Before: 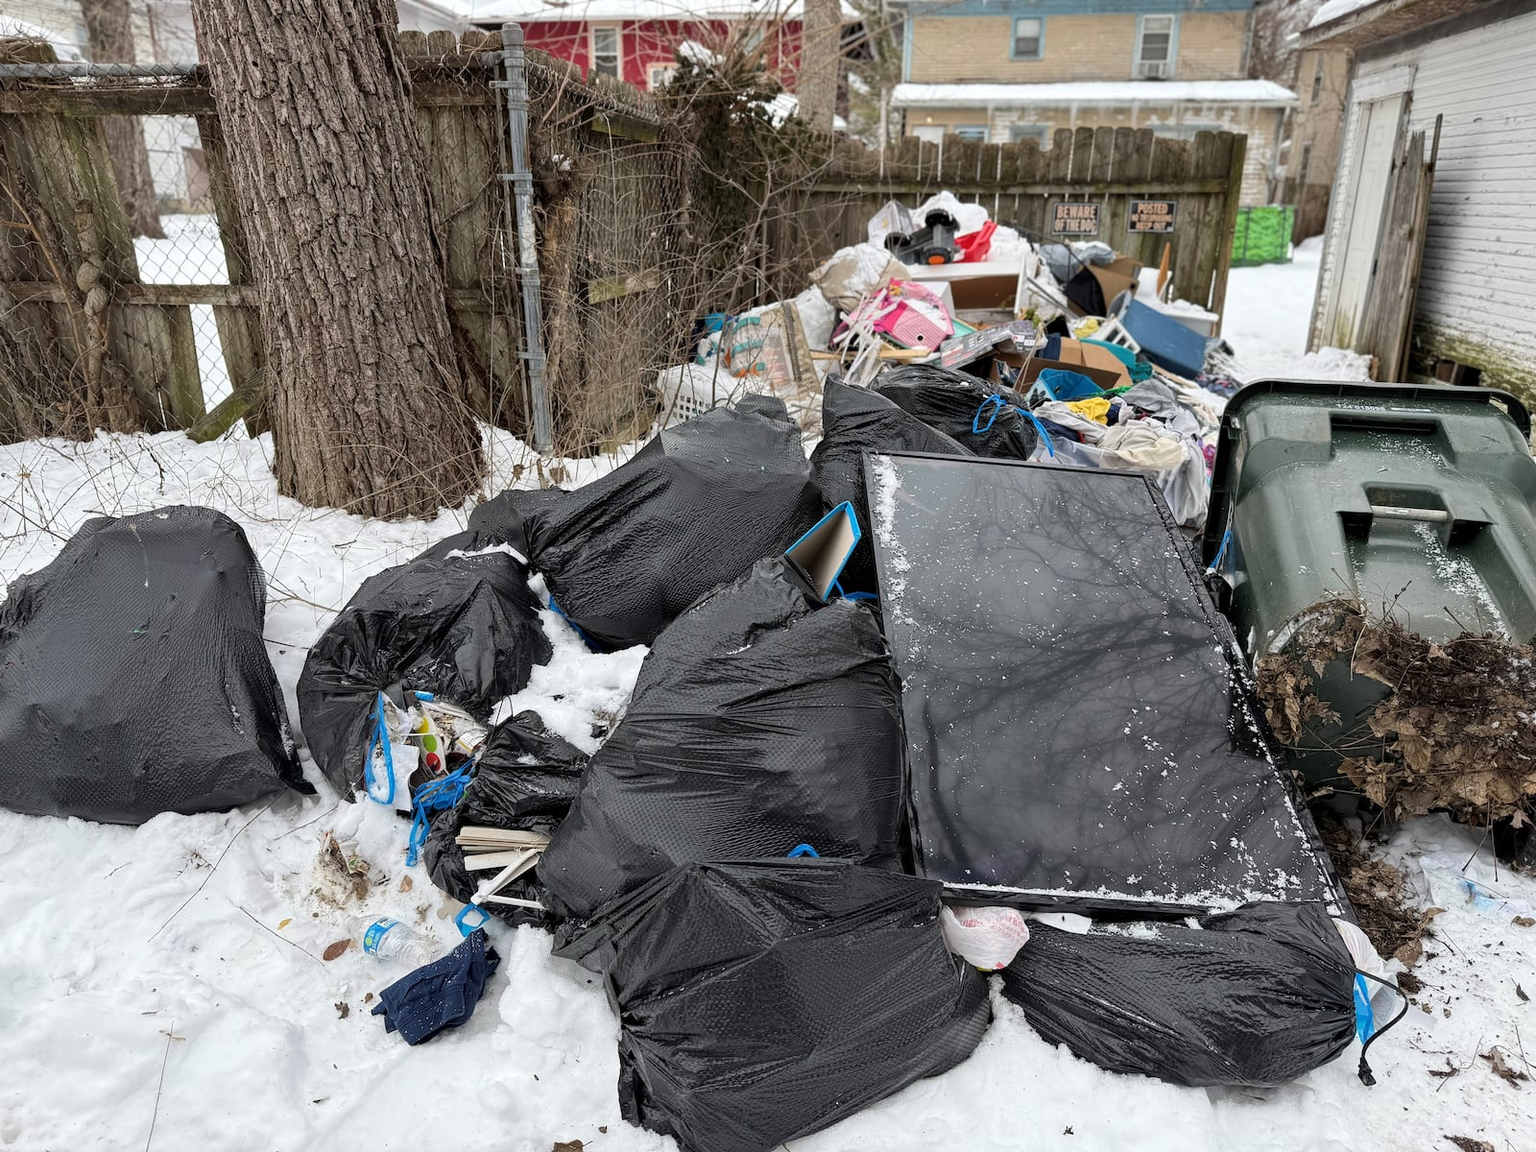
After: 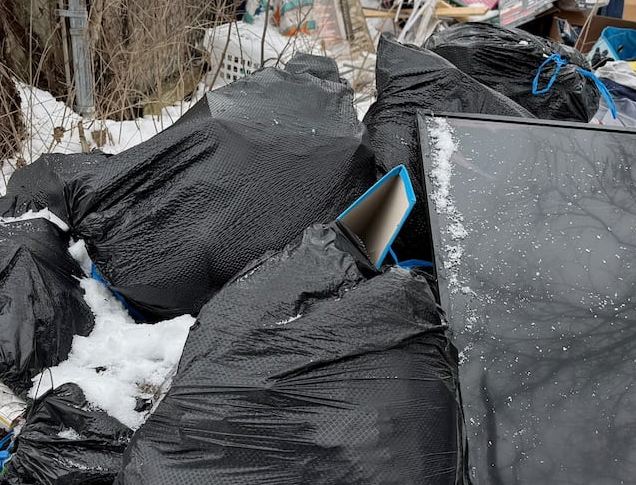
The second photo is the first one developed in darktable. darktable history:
crop: left 30.119%, top 29.8%, right 30.098%, bottom 29.766%
base curve: curves: ch0 [(0, 0) (0.283, 0.295) (1, 1)], preserve colors none
exposure: exposure -0.156 EV, compensate exposure bias true, compensate highlight preservation false
